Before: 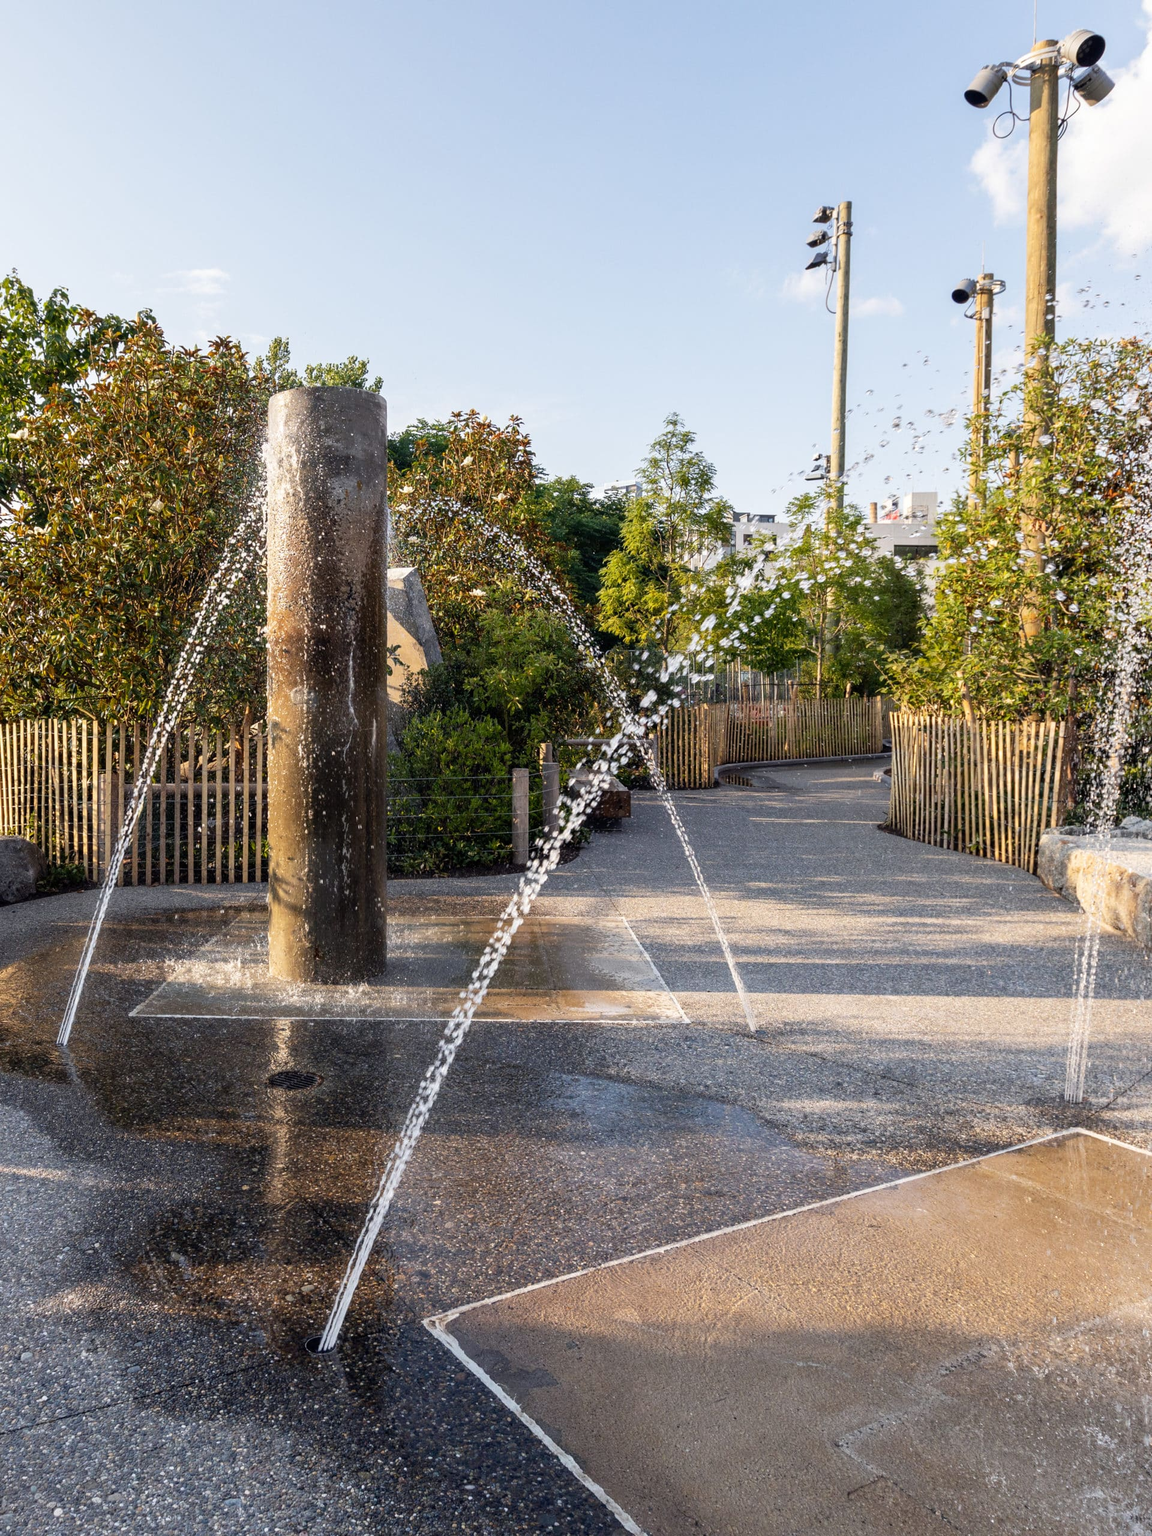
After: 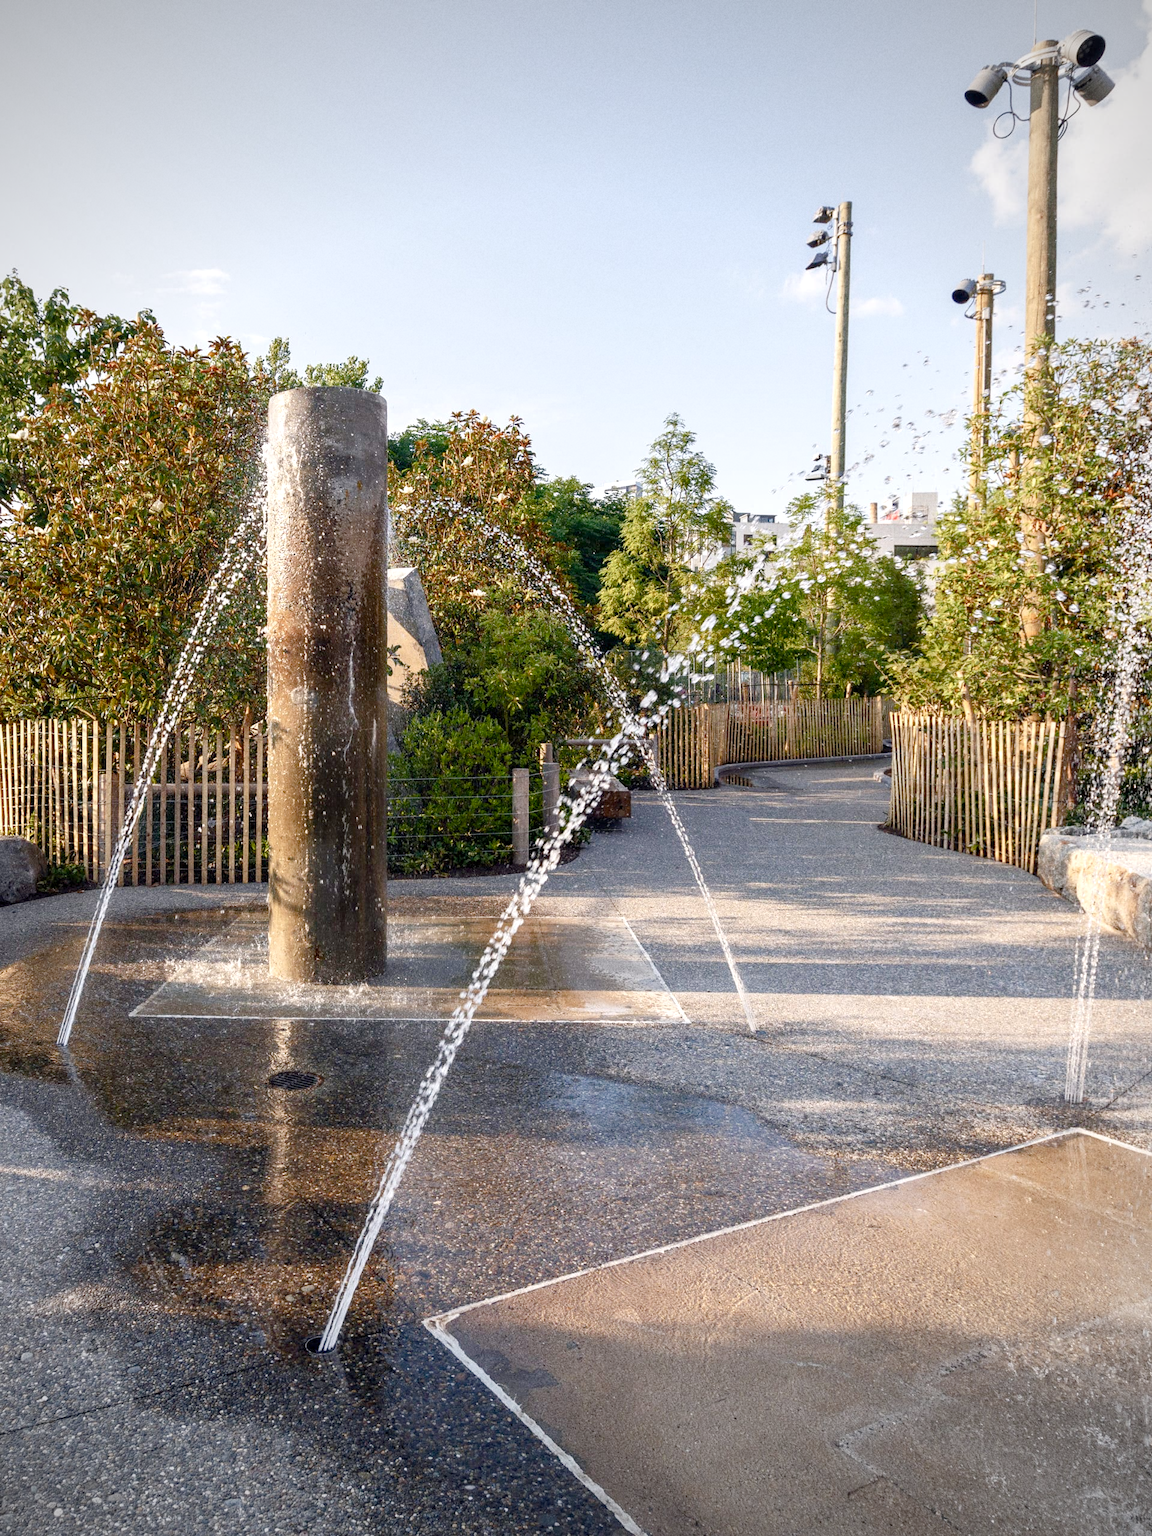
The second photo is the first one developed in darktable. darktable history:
exposure: black level correction 0.001, exposure 0.5 EV, compensate exposure bias true, compensate highlight preservation false
vignetting: fall-off start 74.49%, fall-off radius 65.9%, brightness -0.628, saturation -0.68
grain: strength 26%
color balance rgb: shadows lift › chroma 1%, shadows lift › hue 113°, highlights gain › chroma 0.2%, highlights gain › hue 333°, perceptual saturation grading › global saturation 20%, perceptual saturation grading › highlights -50%, perceptual saturation grading › shadows 25%, contrast -10%
